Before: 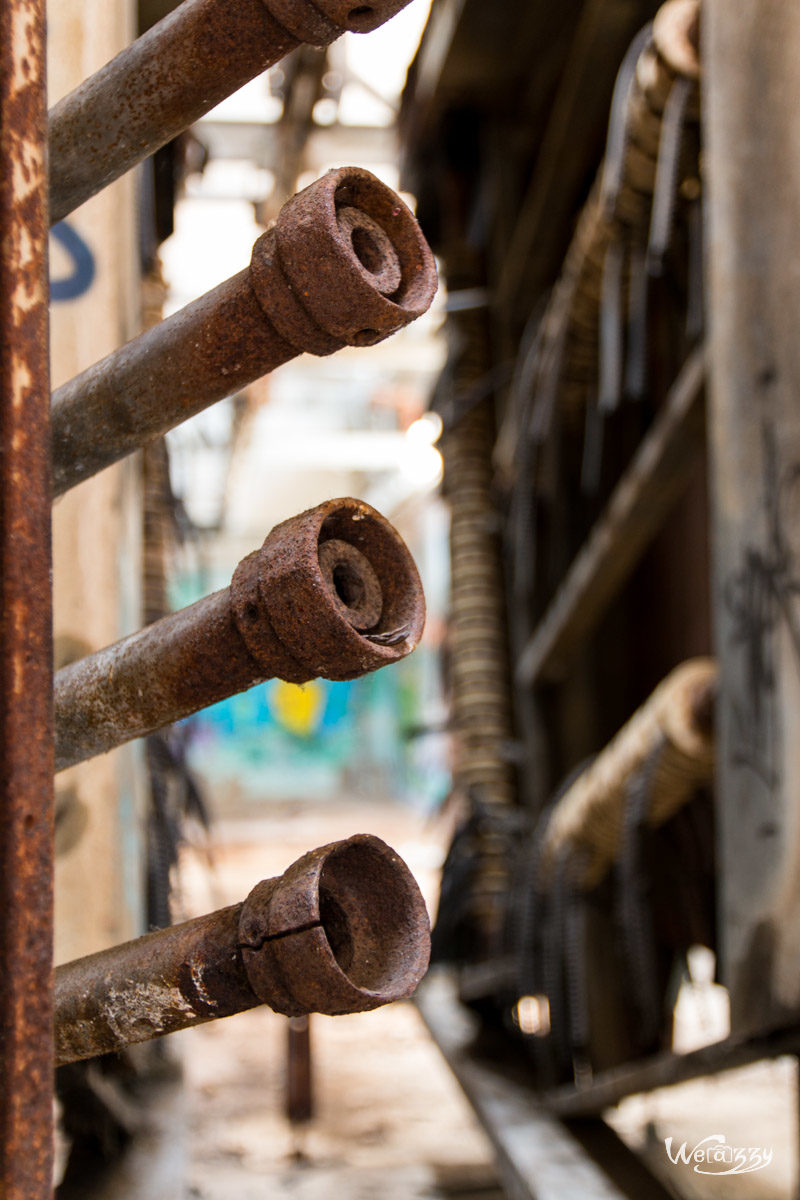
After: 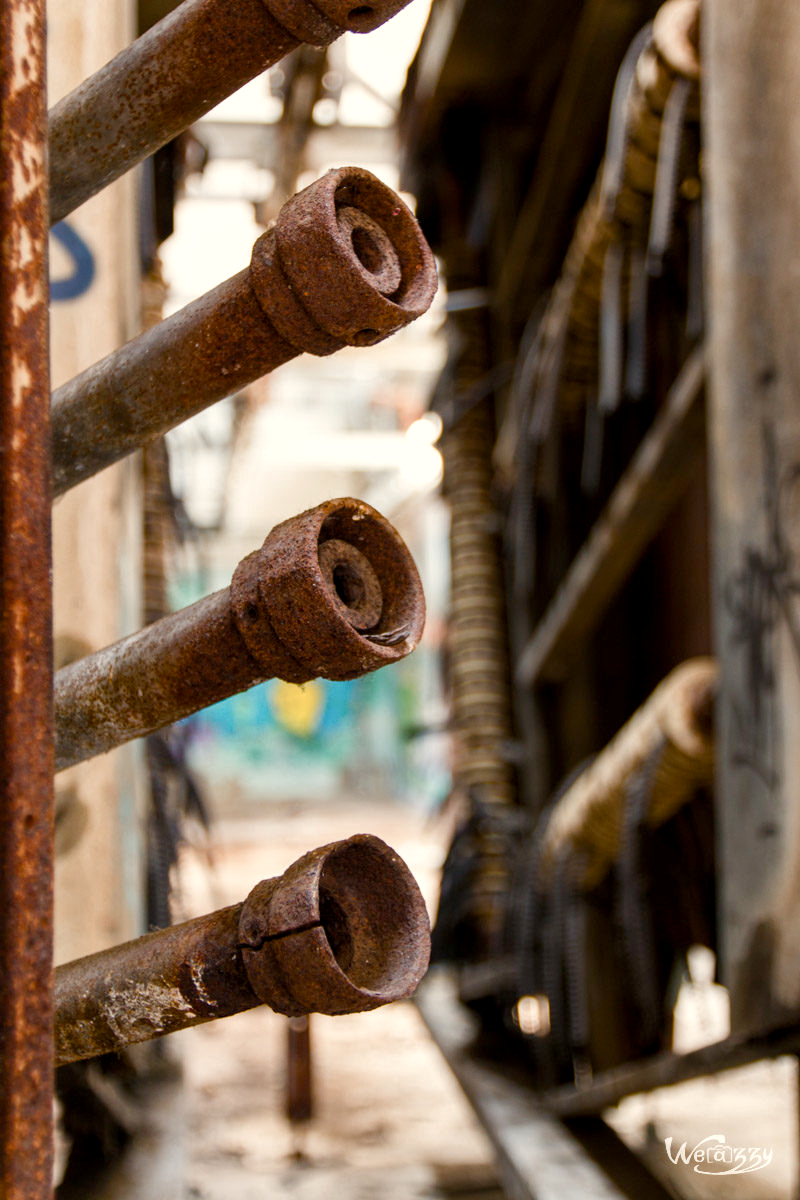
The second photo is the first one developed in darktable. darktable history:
color balance rgb: highlights gain › chroma 3.055%, highlights gain › hue 78.31°, perceptual saturation grading › global saturation 20%, perceptual saturation grading › highlights -50.046%, perceptual saturation grading › shadows 31.01%
local contrast: highlights 103%, shadows 99%, detail 119%, midtone range 0.2
